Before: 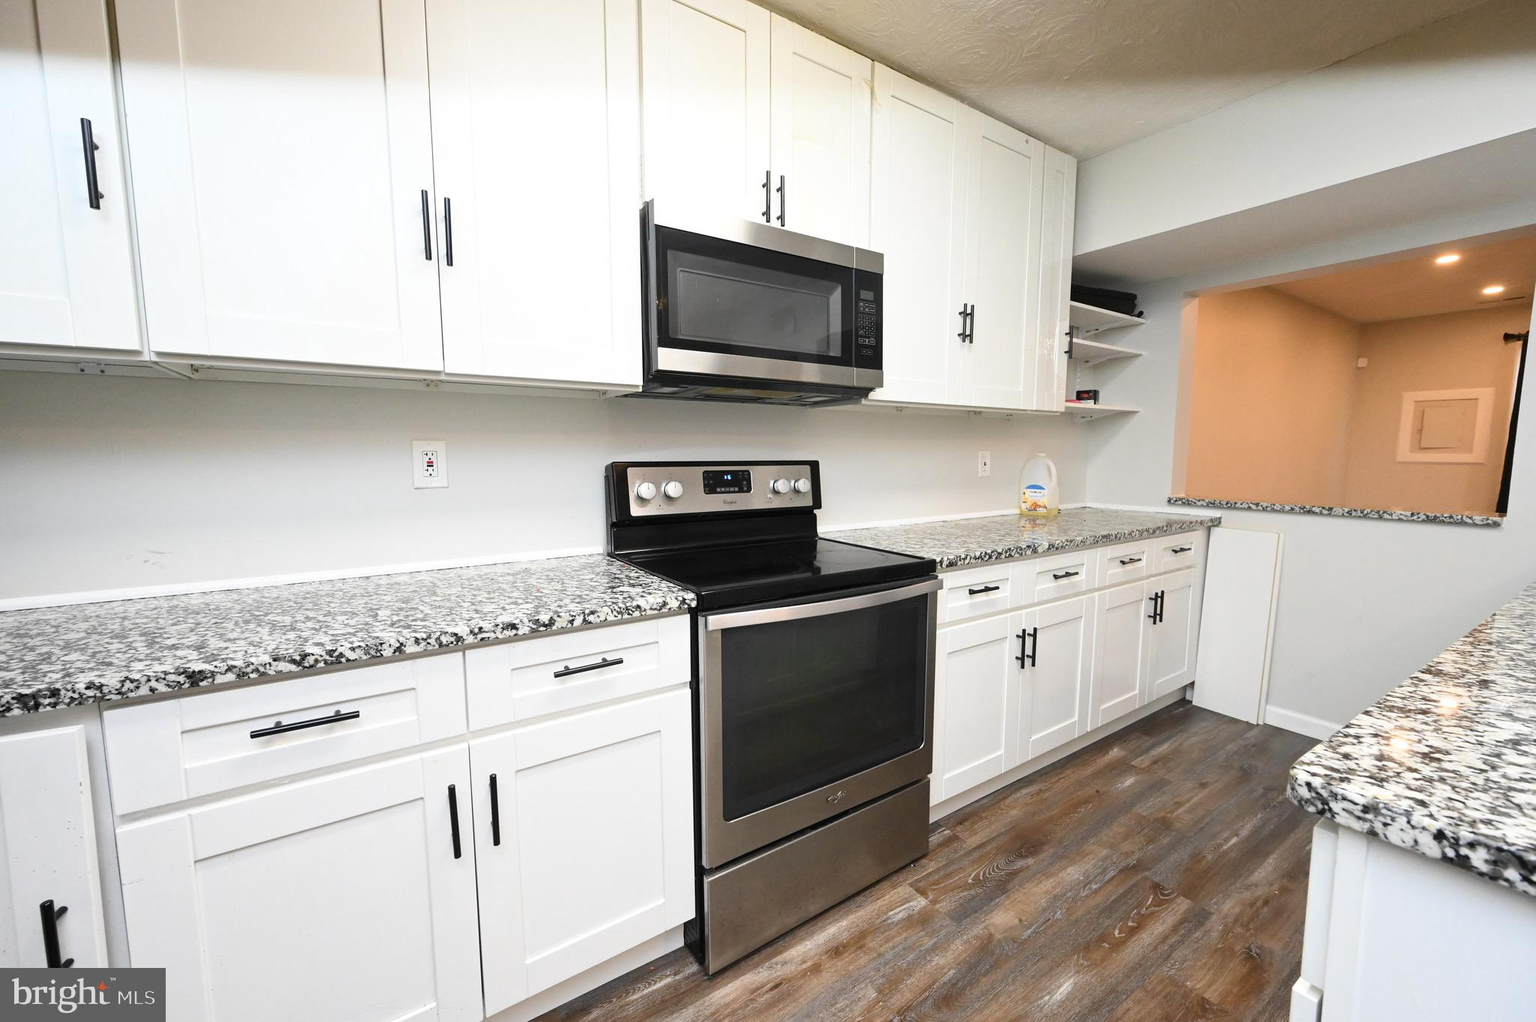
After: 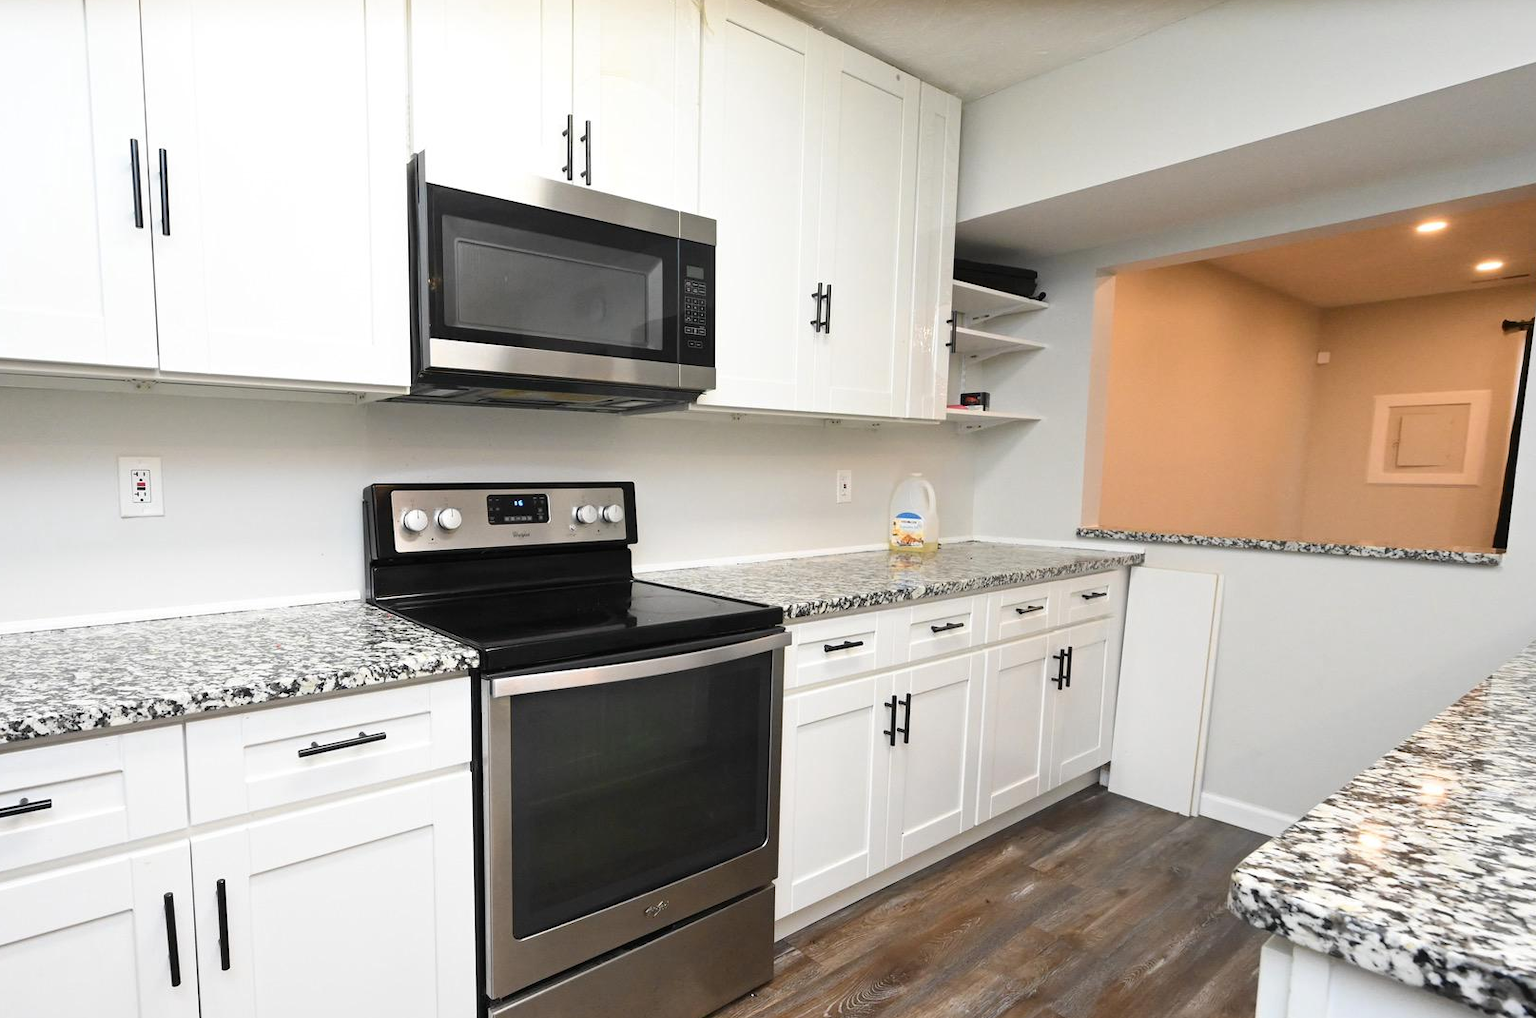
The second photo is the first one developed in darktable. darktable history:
crop and rotate: left 20.763%, top 7.869%, right 0.332%, bottom 13.446%
